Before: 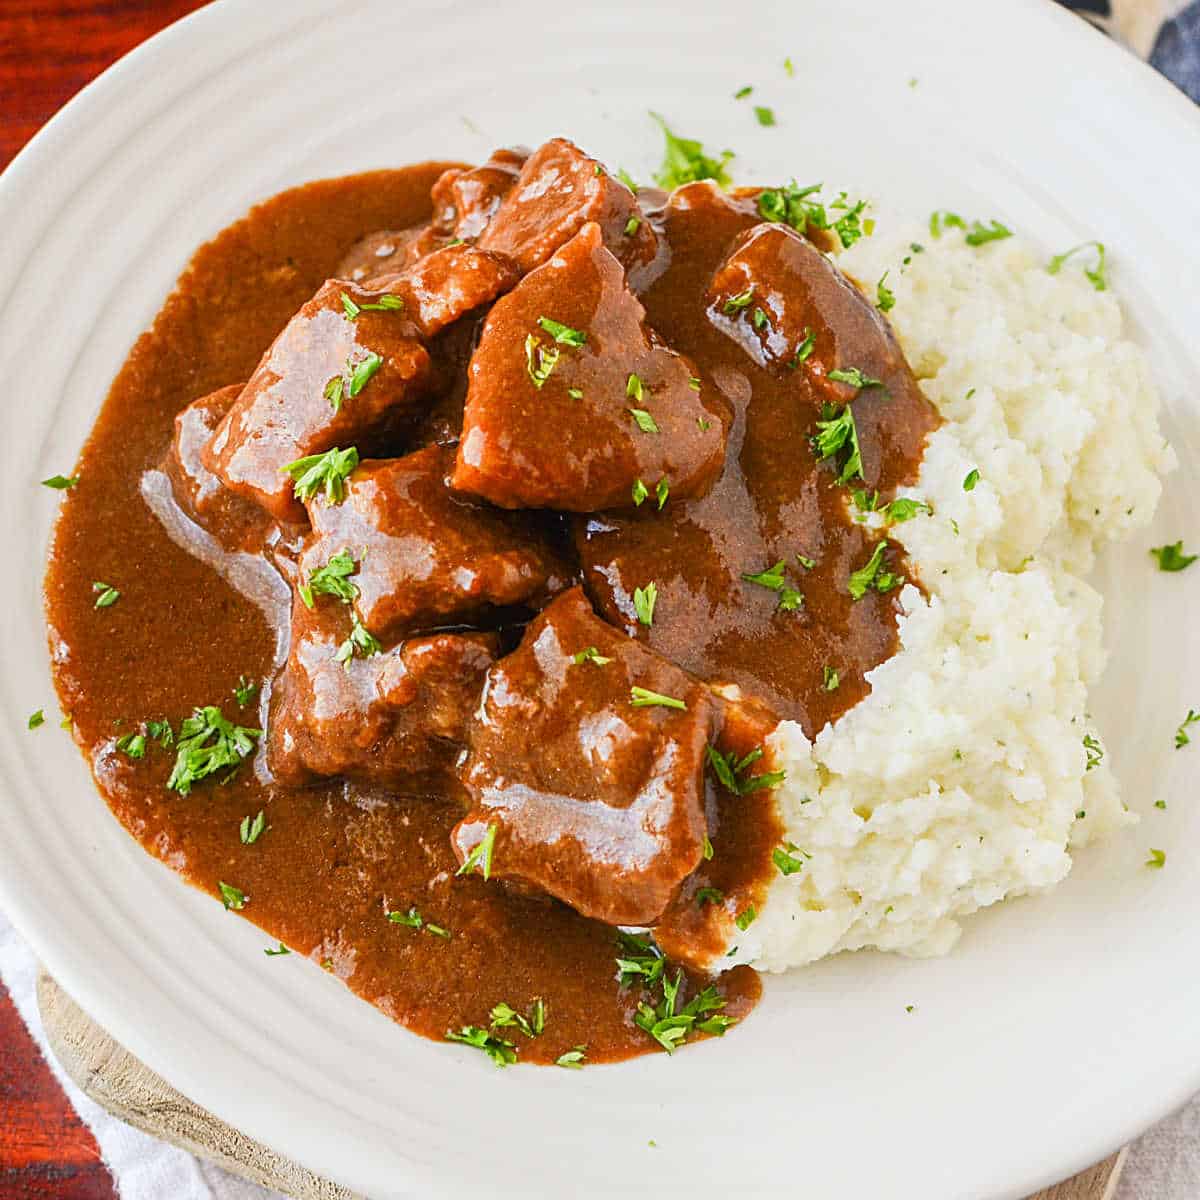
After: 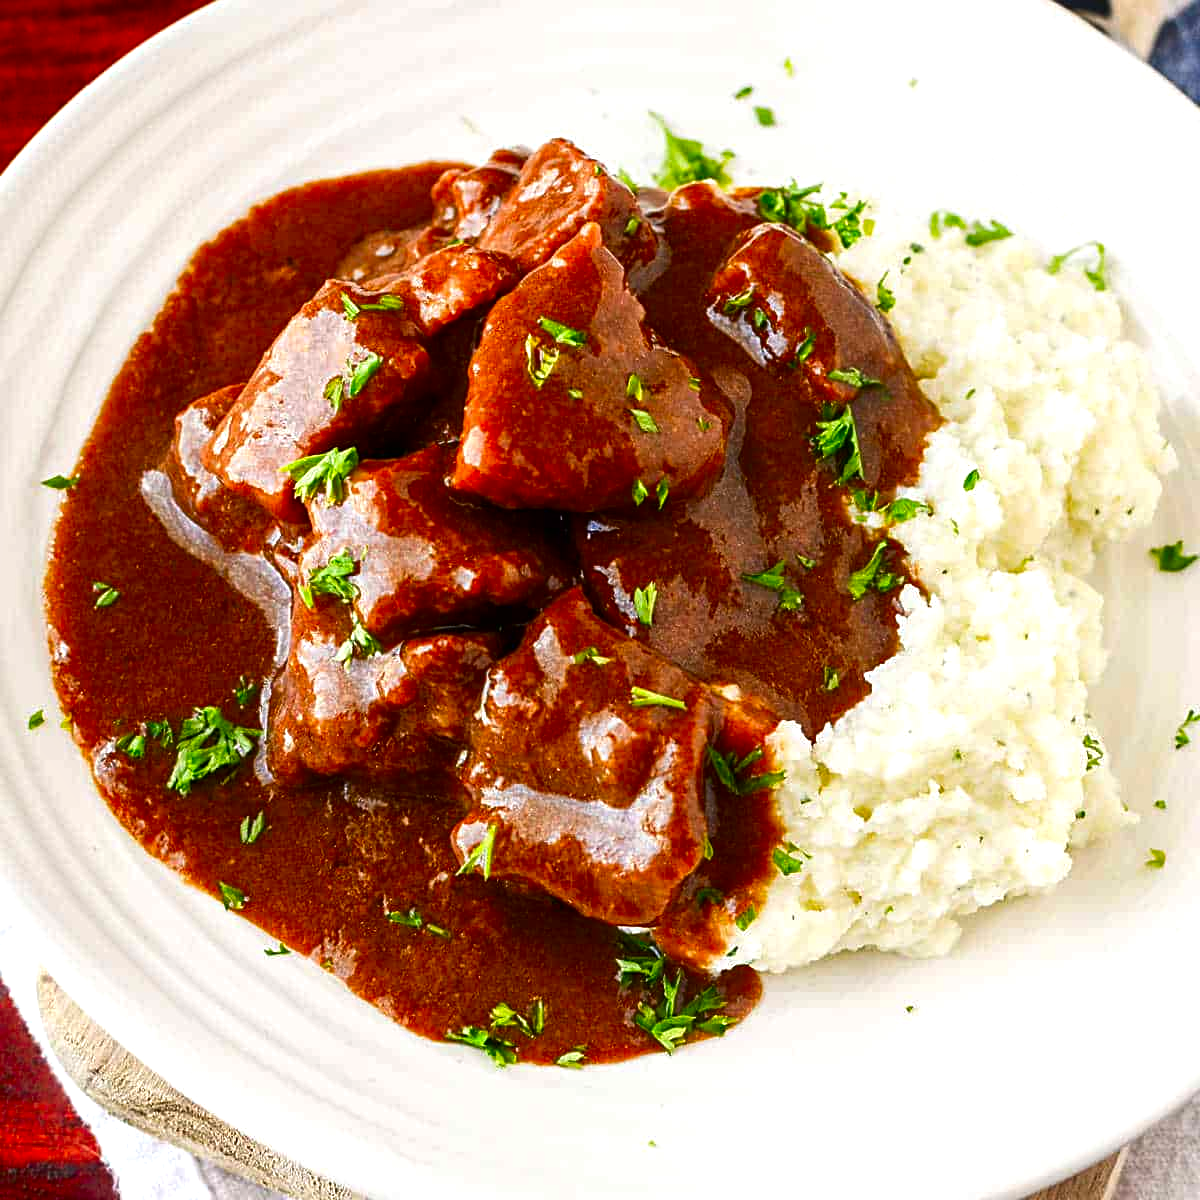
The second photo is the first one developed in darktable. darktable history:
tone equalizer: -8 EV -0.381 EV, -7 EV -0.415 EV, -6 EV -0.37 EV, -5 EV -0.185 EV, -3 EV 0.199 EV, -2 EV 0.307 EV, -1 EV 0.372 EV, +0 EV 0.406 EV, mask exposure compensation -0.509 EV
contrast brightness saturation: brightness -0.249, saturation 0.199
